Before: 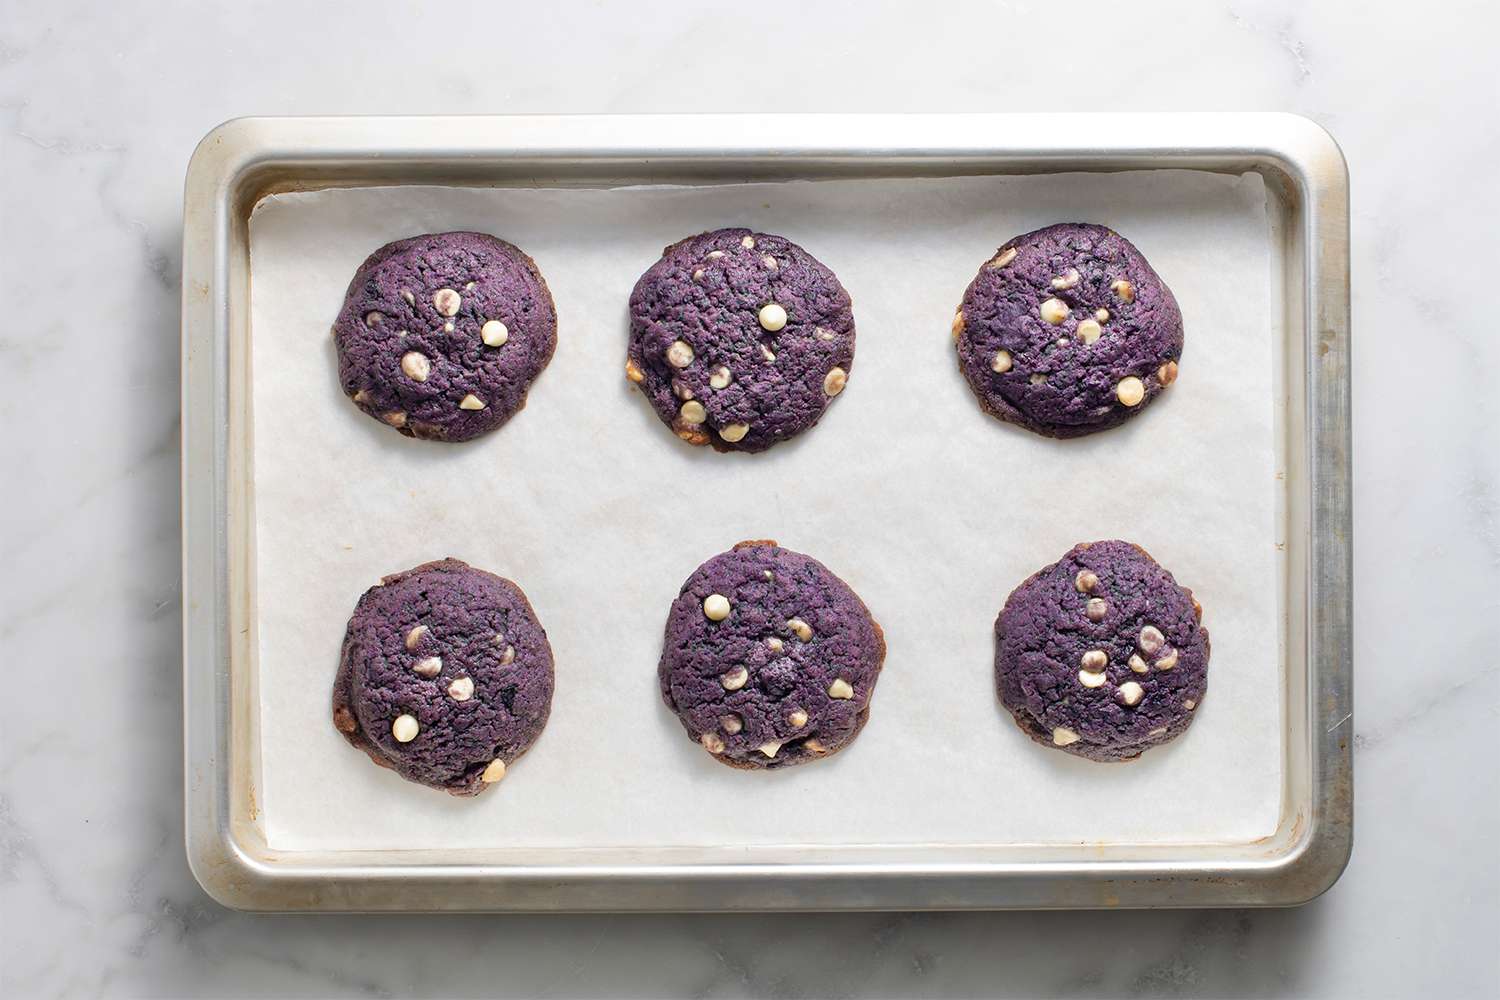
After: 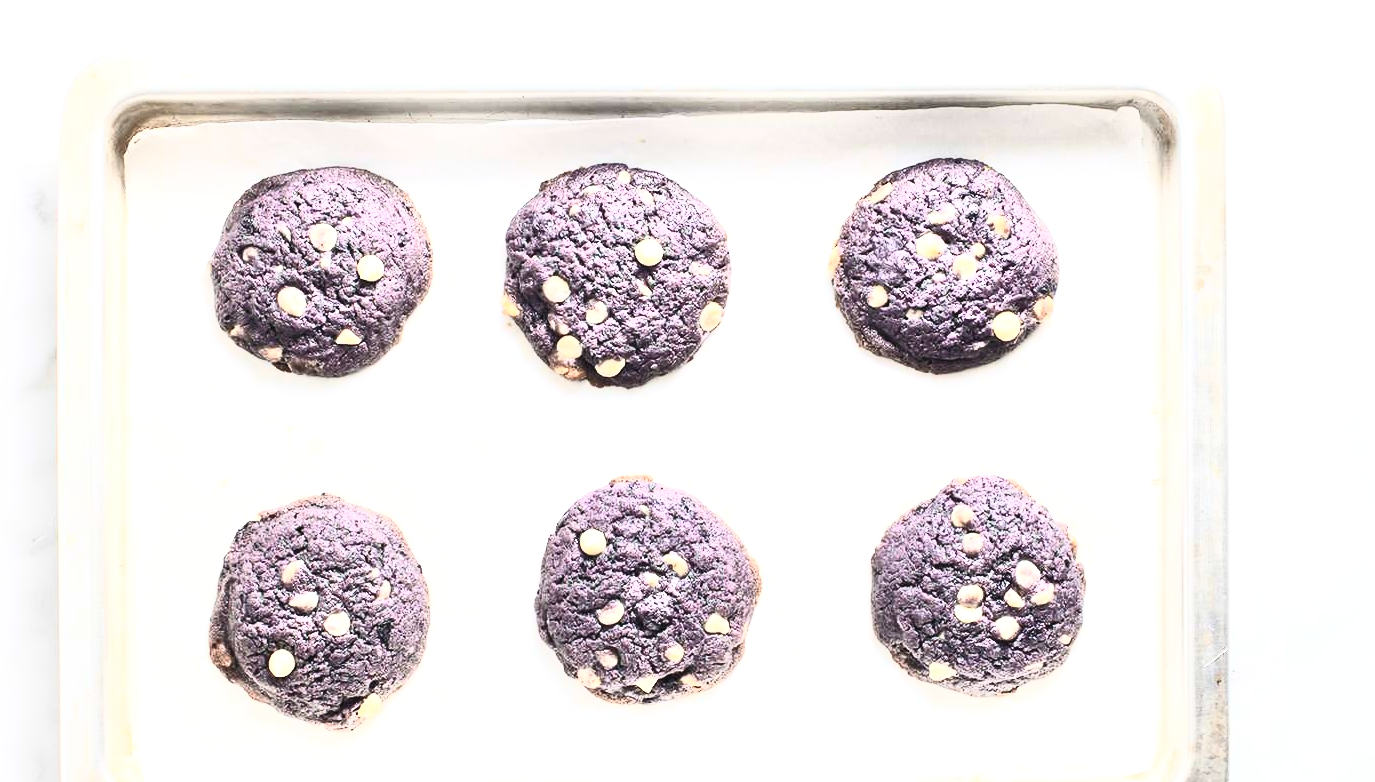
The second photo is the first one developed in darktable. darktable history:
contrast brightness saturation: contrast 0.586, brightness 0.58, saturation -0.348
crop: left 8.32%, top 6.551%, bottom 15.194%
exposure: black level correction 0, exposure 0.85 EV, compensate highlight preservation false
